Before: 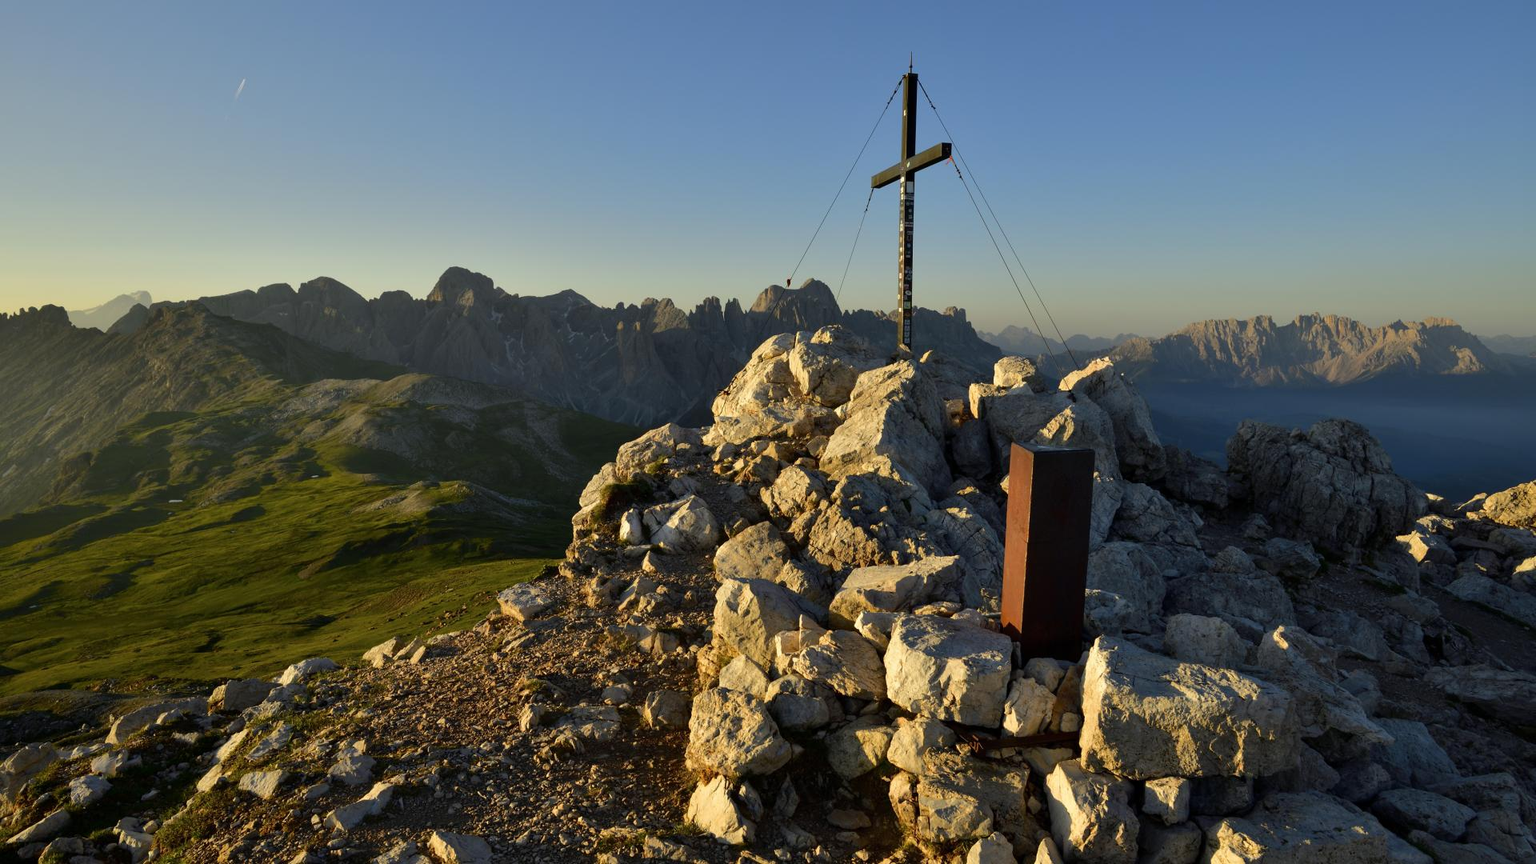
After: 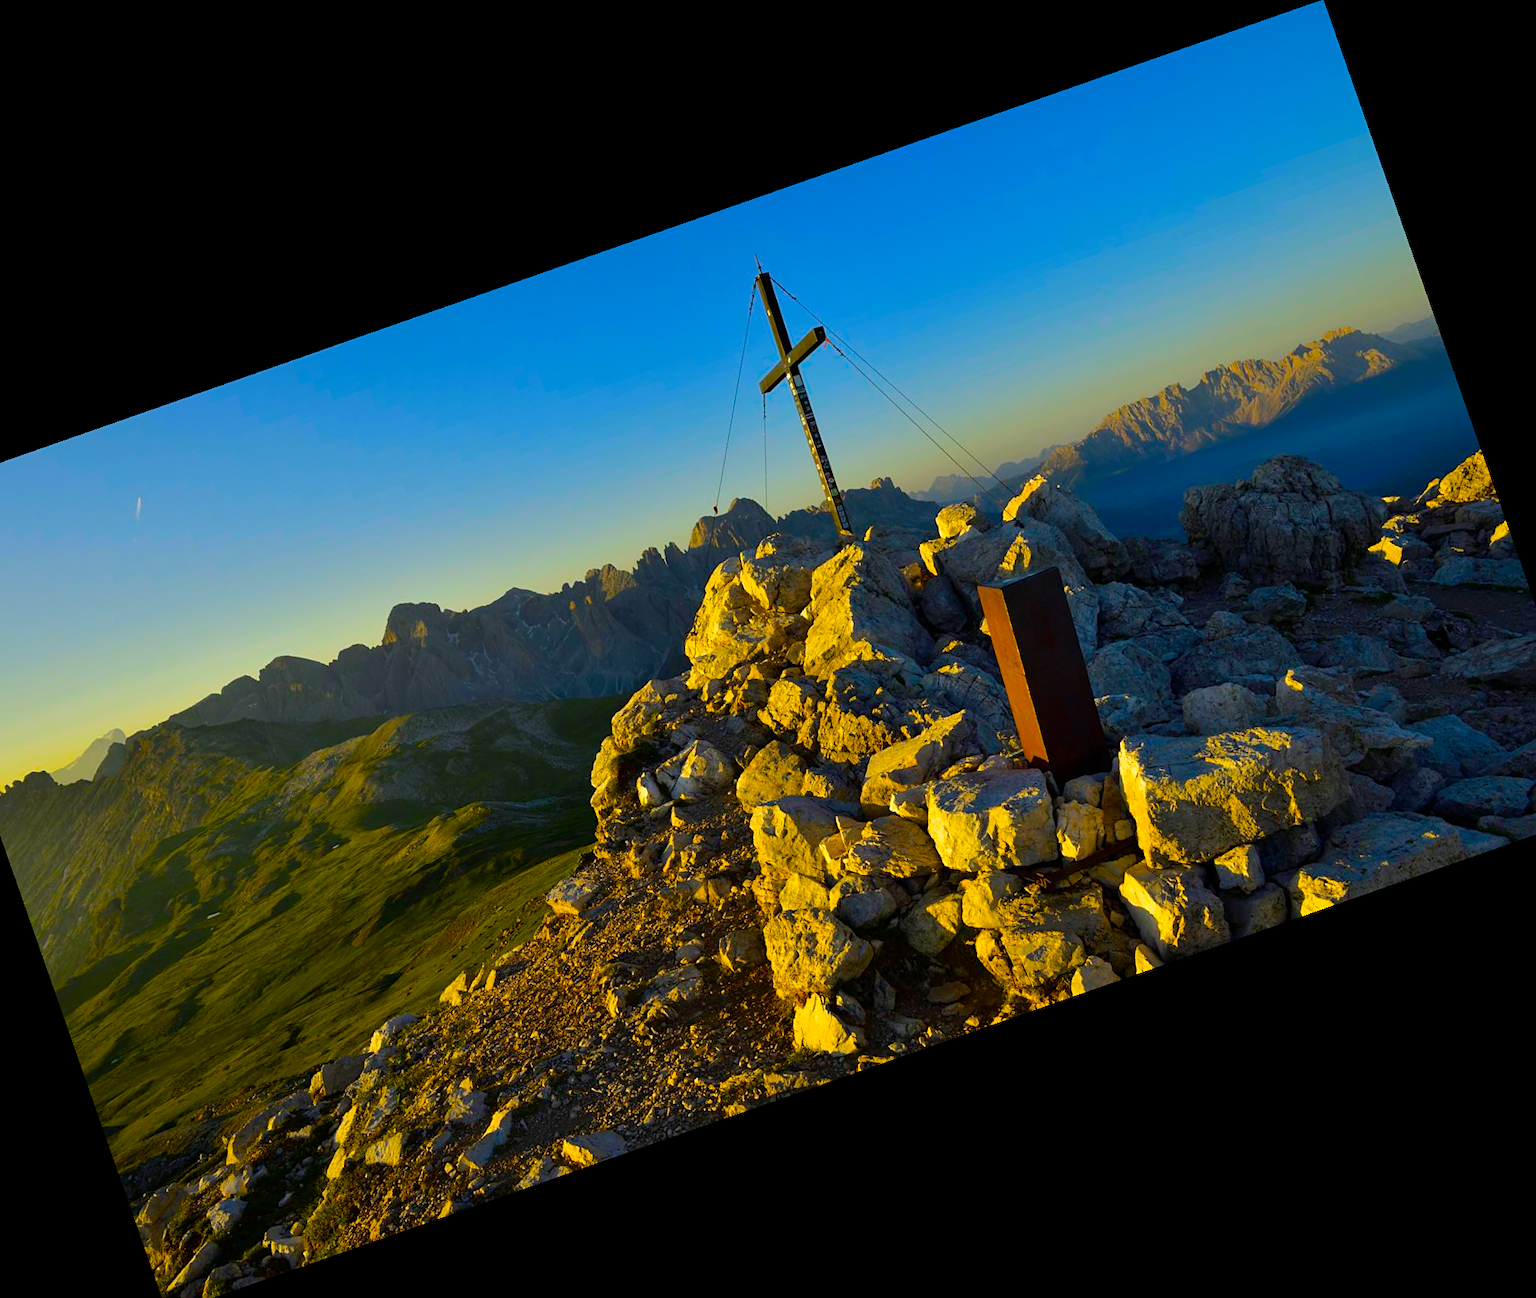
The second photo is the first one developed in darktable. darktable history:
crop and rotate: angle 19.3°, left 6.731%, right 4.051%, bottom 1.065%
color balance rgb: linear chroma grading › global chroma 14.406%, perceptual saturation grading › global saturation 29.404%, global vibrance 59.335%
sharpen: amount 0.207
